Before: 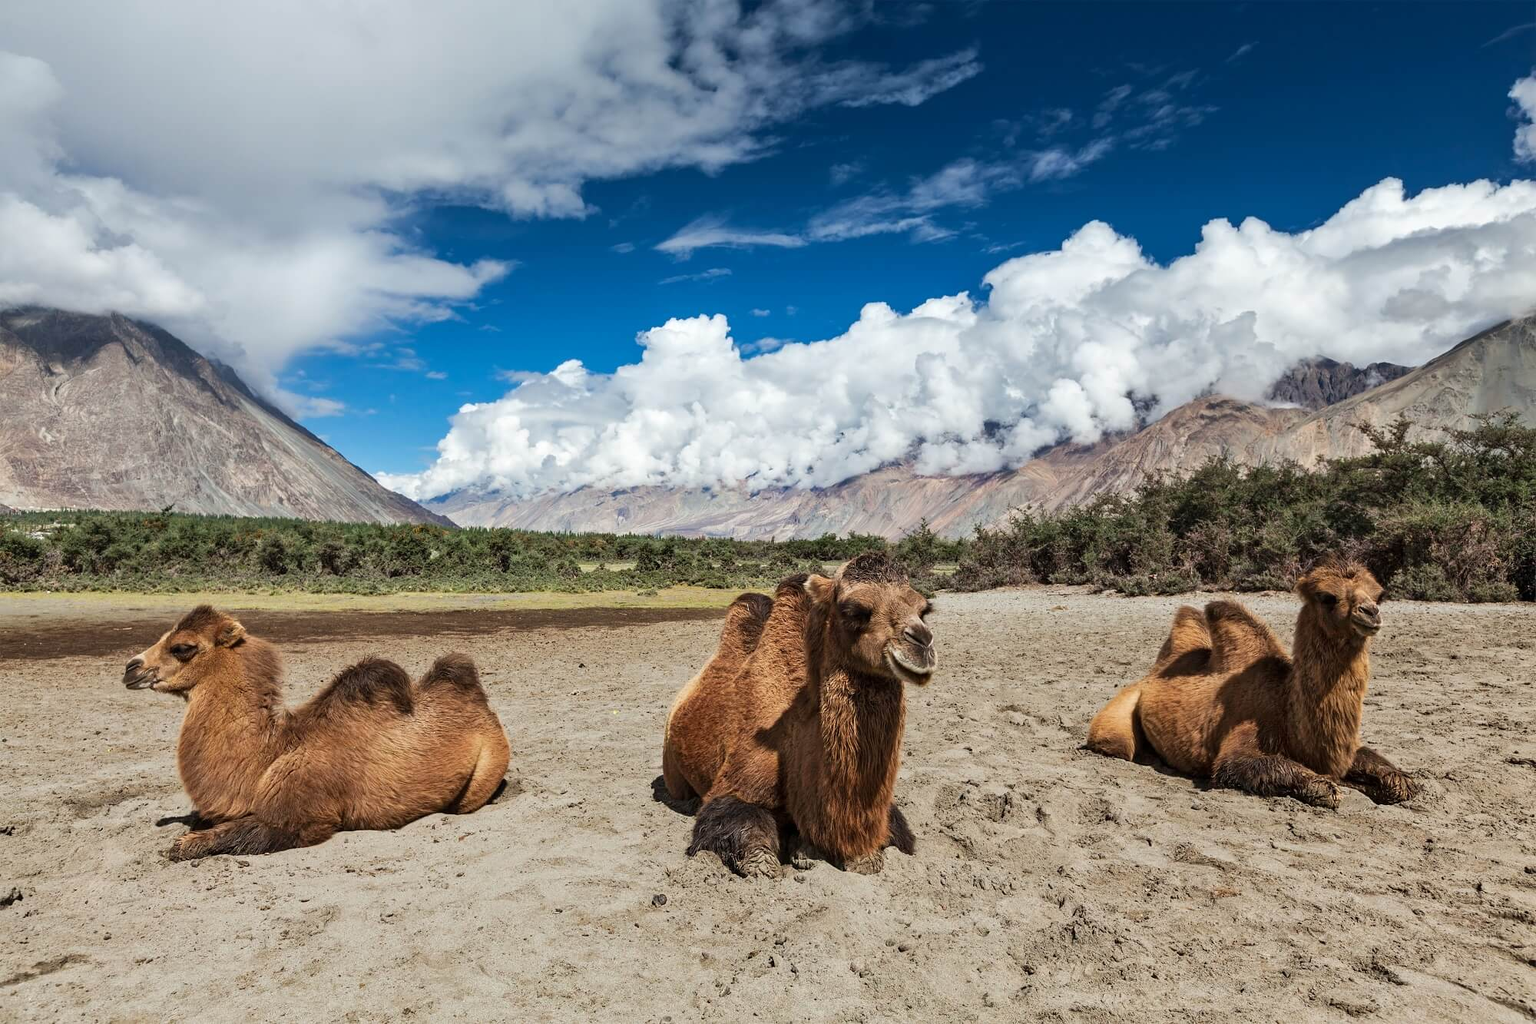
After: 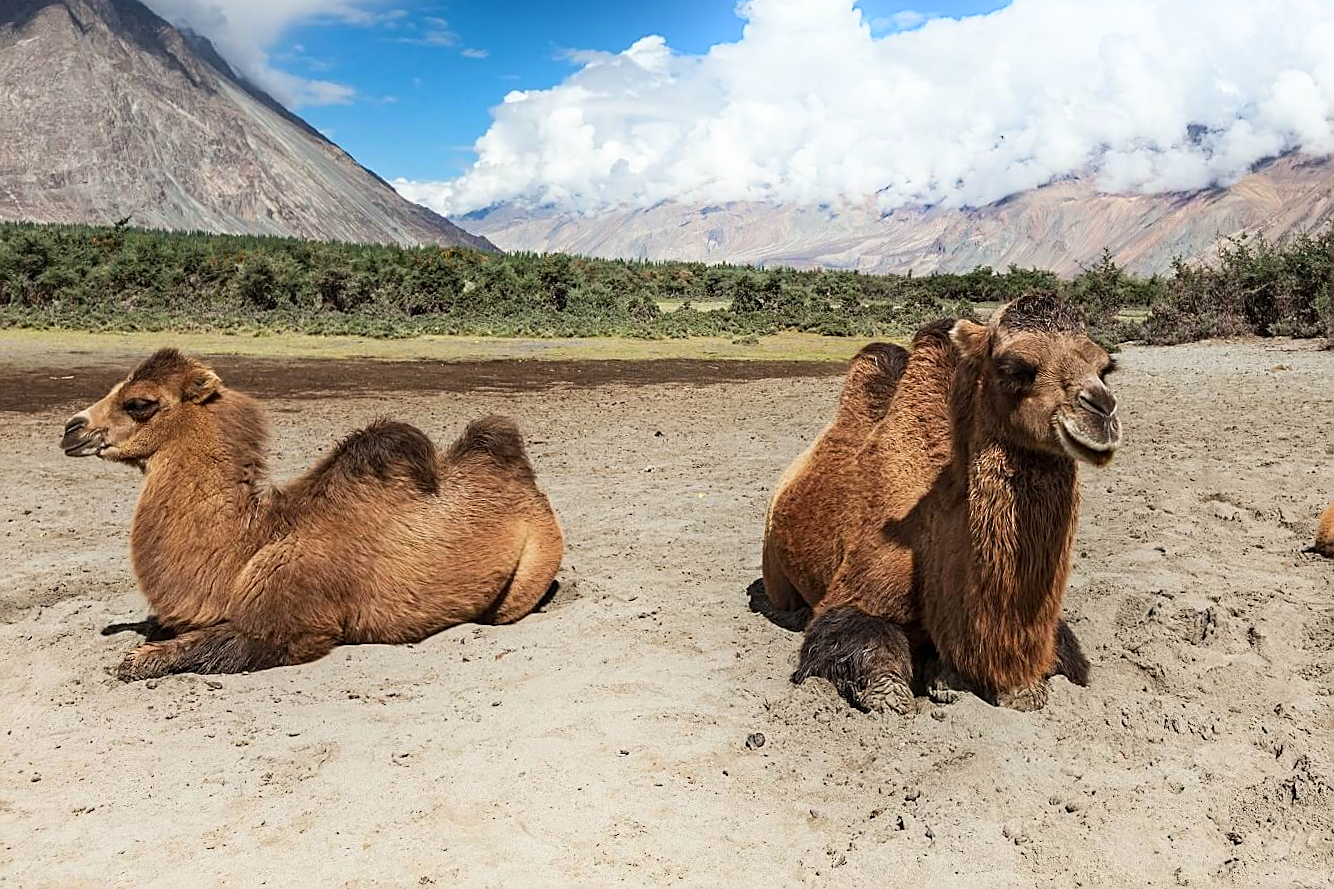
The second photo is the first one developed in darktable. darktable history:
crop and rotate: angle -0.82°, left 3.85%, top 31.828%, right 27.992%
shadows and highlights: shadows -21.3, highlights 100, soften with gaussian
sharpen: on, module defaults
exposure: compensate highlight preservation false
